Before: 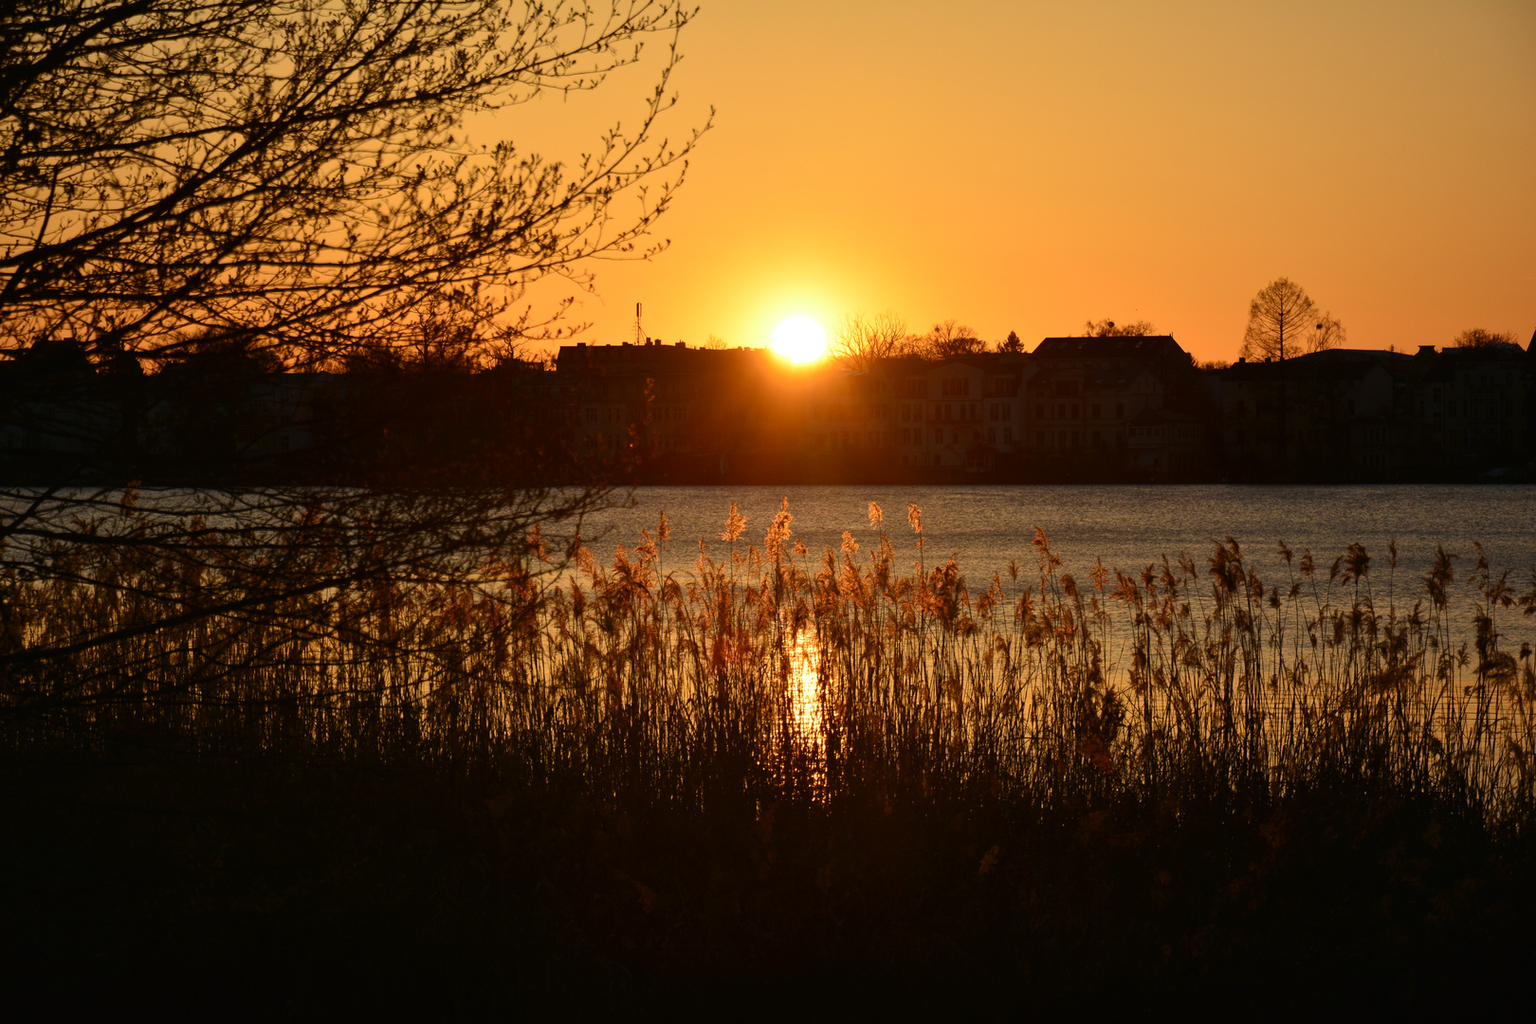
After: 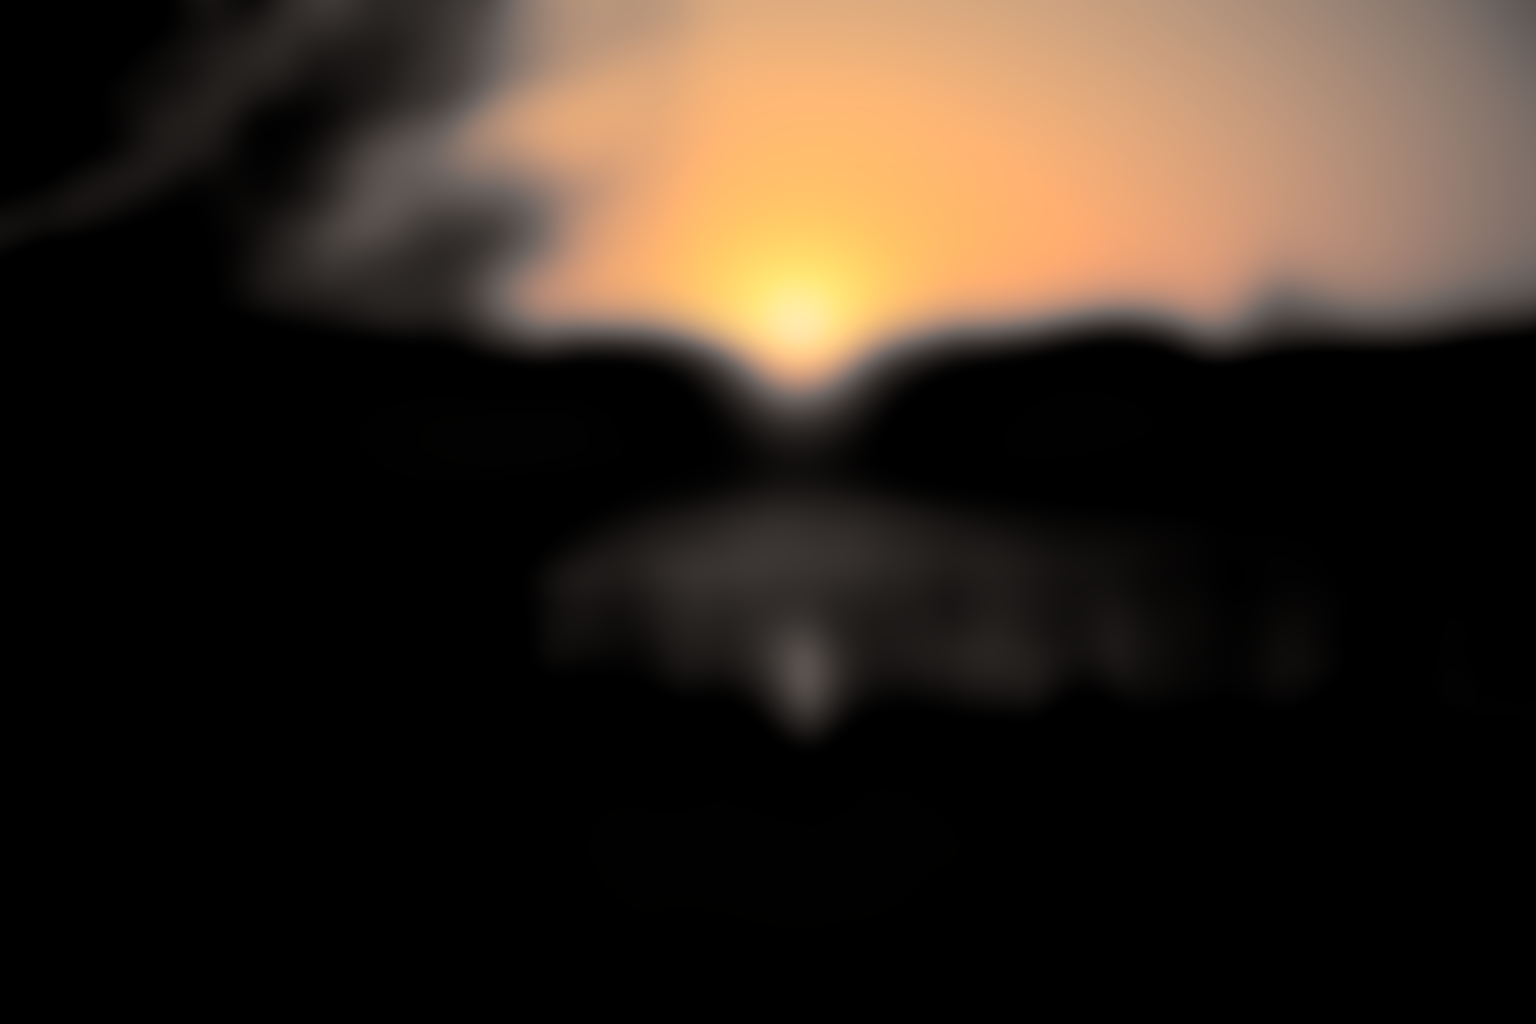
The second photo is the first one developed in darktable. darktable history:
lowpass: radius 31.92, contrast 1.72, brightness -0.98, saturation 0.94
split-toning: shadows › hue 26°, shadows › saturation 0.09, highlights › hue 40°, highlights › saturation 0.18, balance -63, compress 0%
